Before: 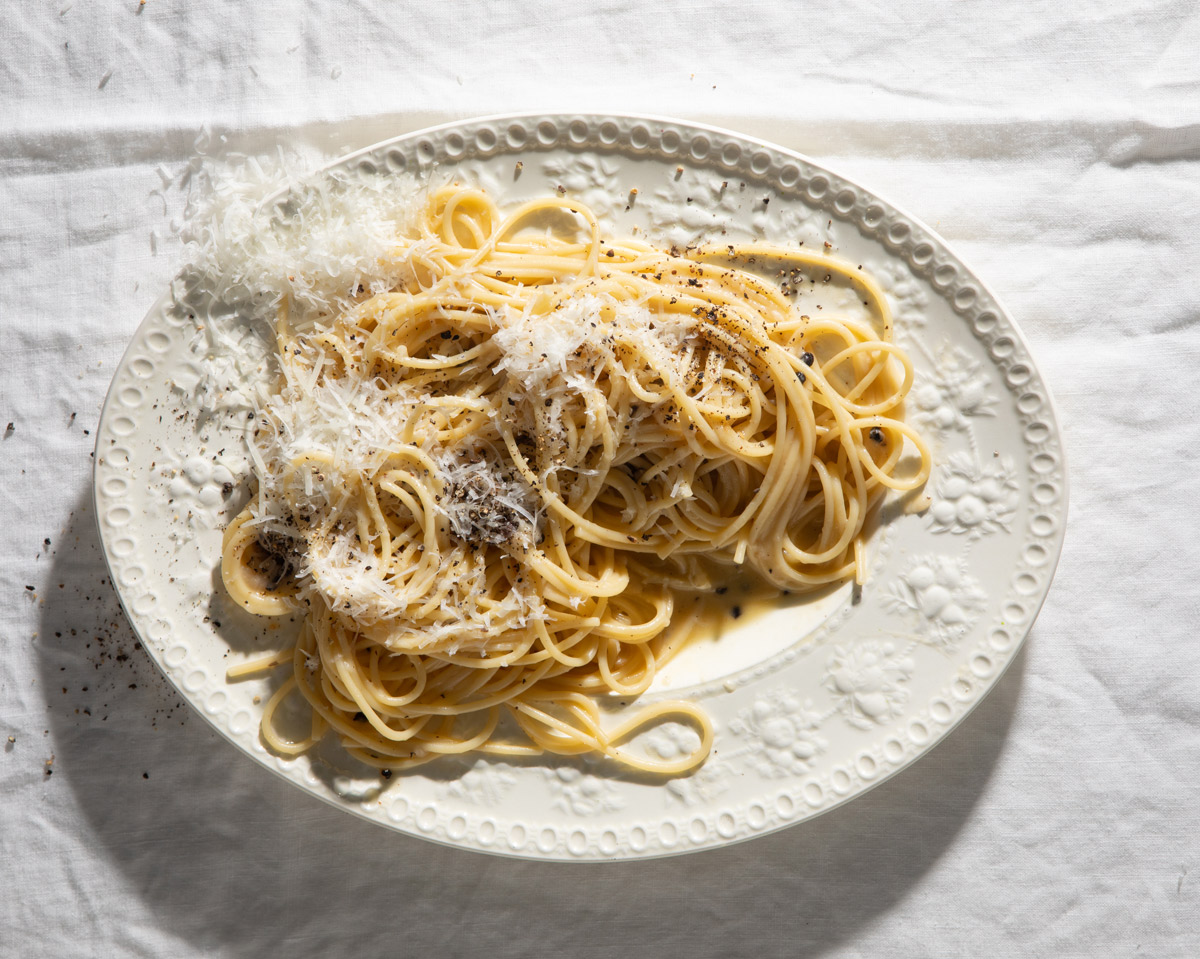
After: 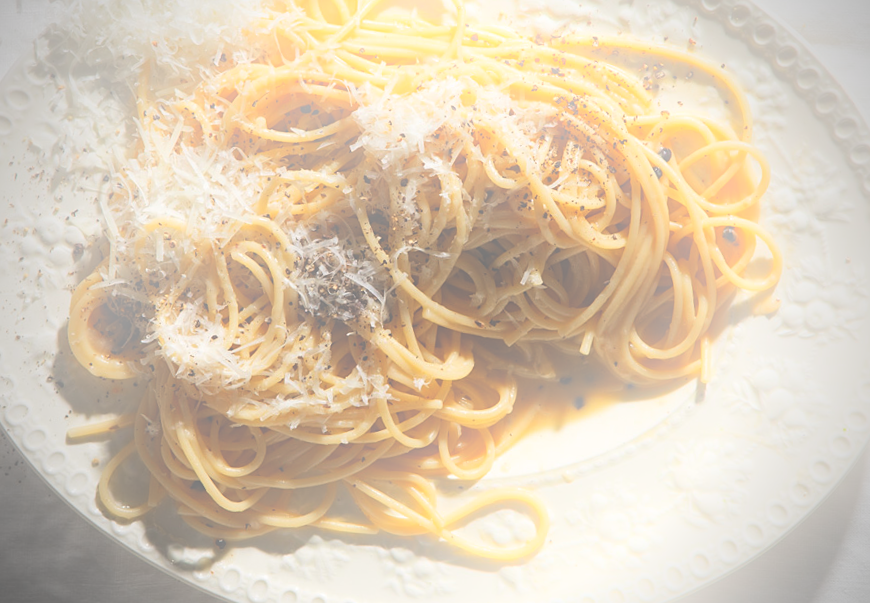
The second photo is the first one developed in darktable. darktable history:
crop and rotate: angle -3.37°, left 9.79%, top 20.73%, right 12.42%, bottom 11.82%
bloom: on, module defaults
exposure: black level correction -0.087, compensate highlight preservation false
sharpen: radius 1.272, amount 0.305, threshold 0
vignetting: fall-off start 71.74%
